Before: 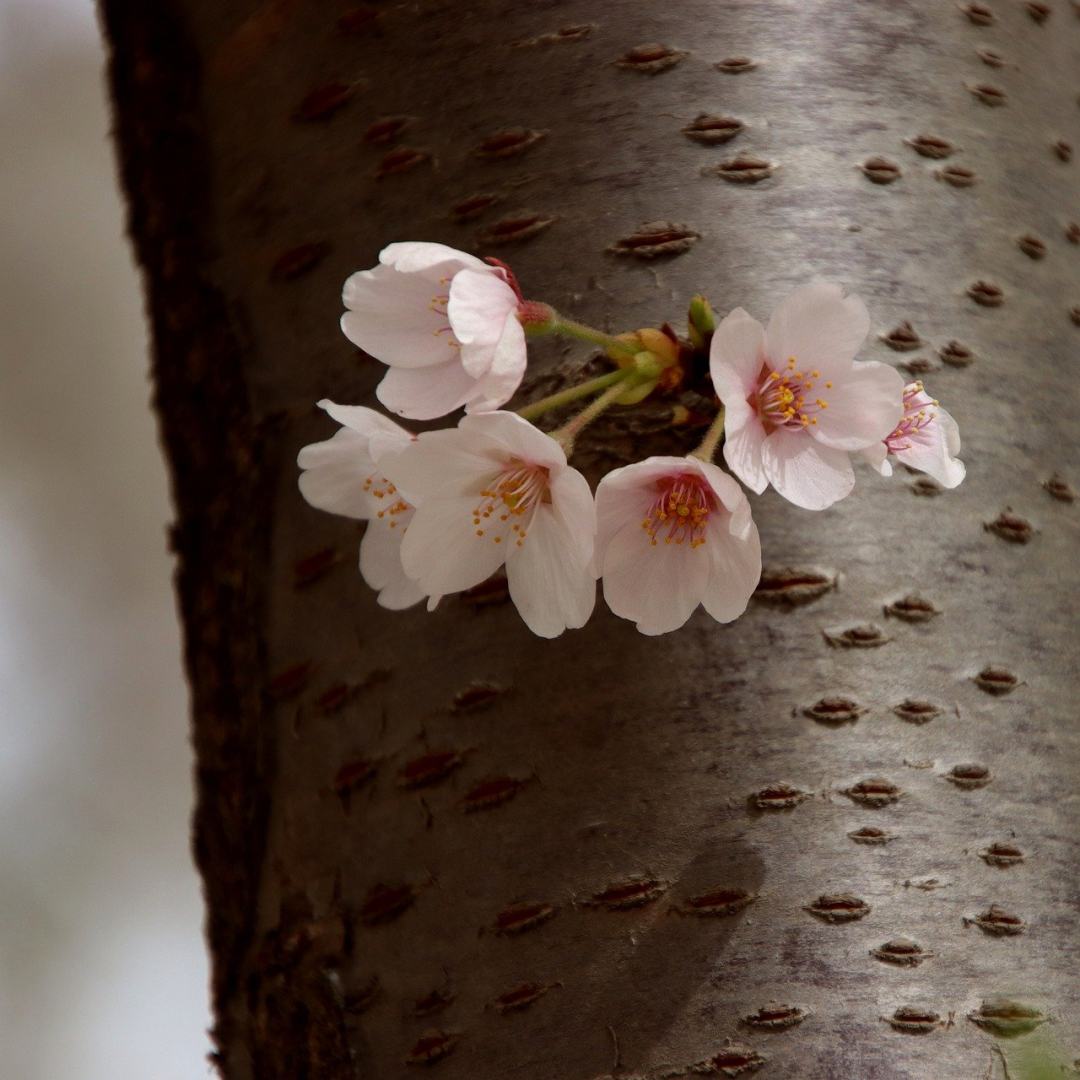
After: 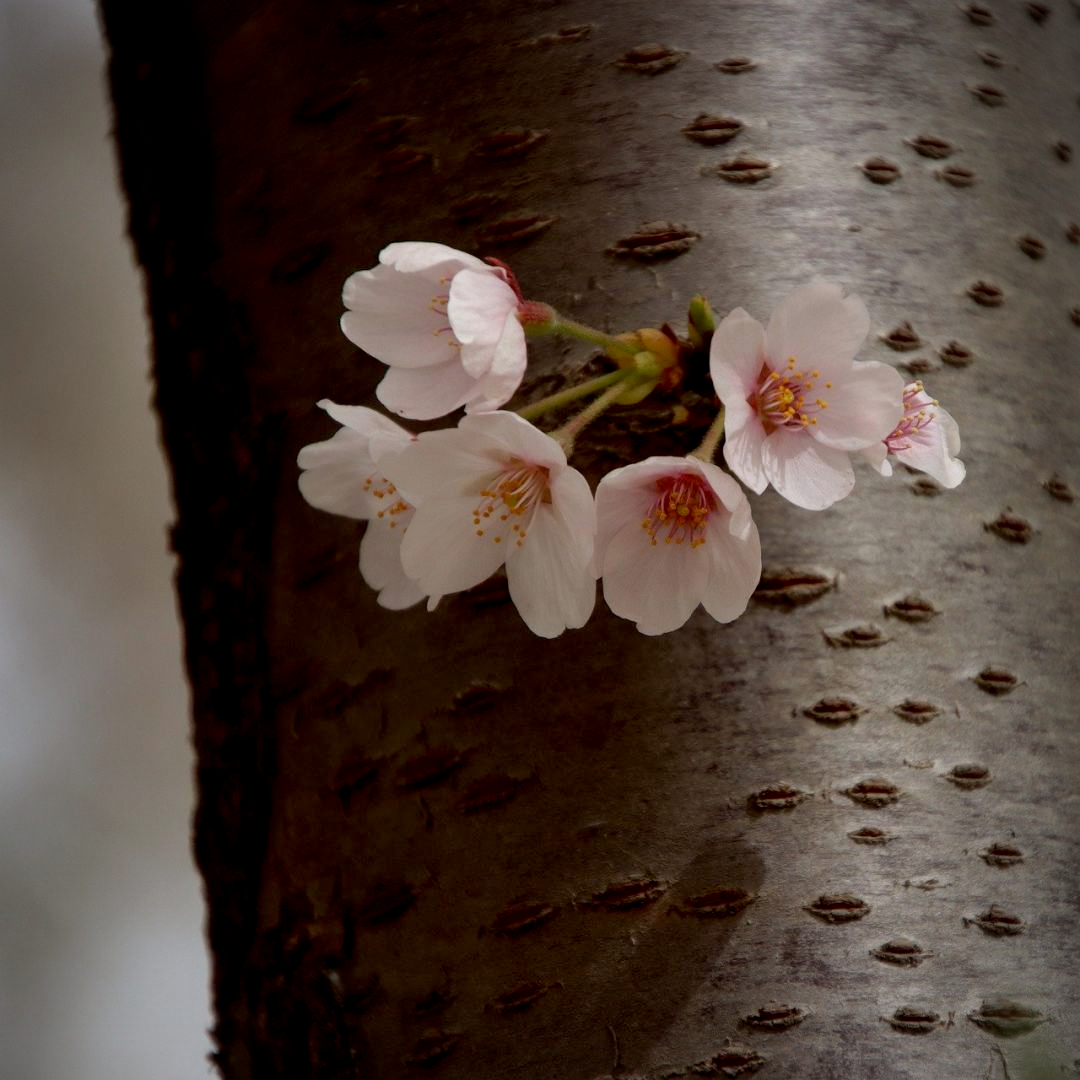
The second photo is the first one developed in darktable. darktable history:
vignetting: fall-off radius 60.92%
exposure: black level correction 0.006, exposure -0.226 EV, compensate highlight preservation false
